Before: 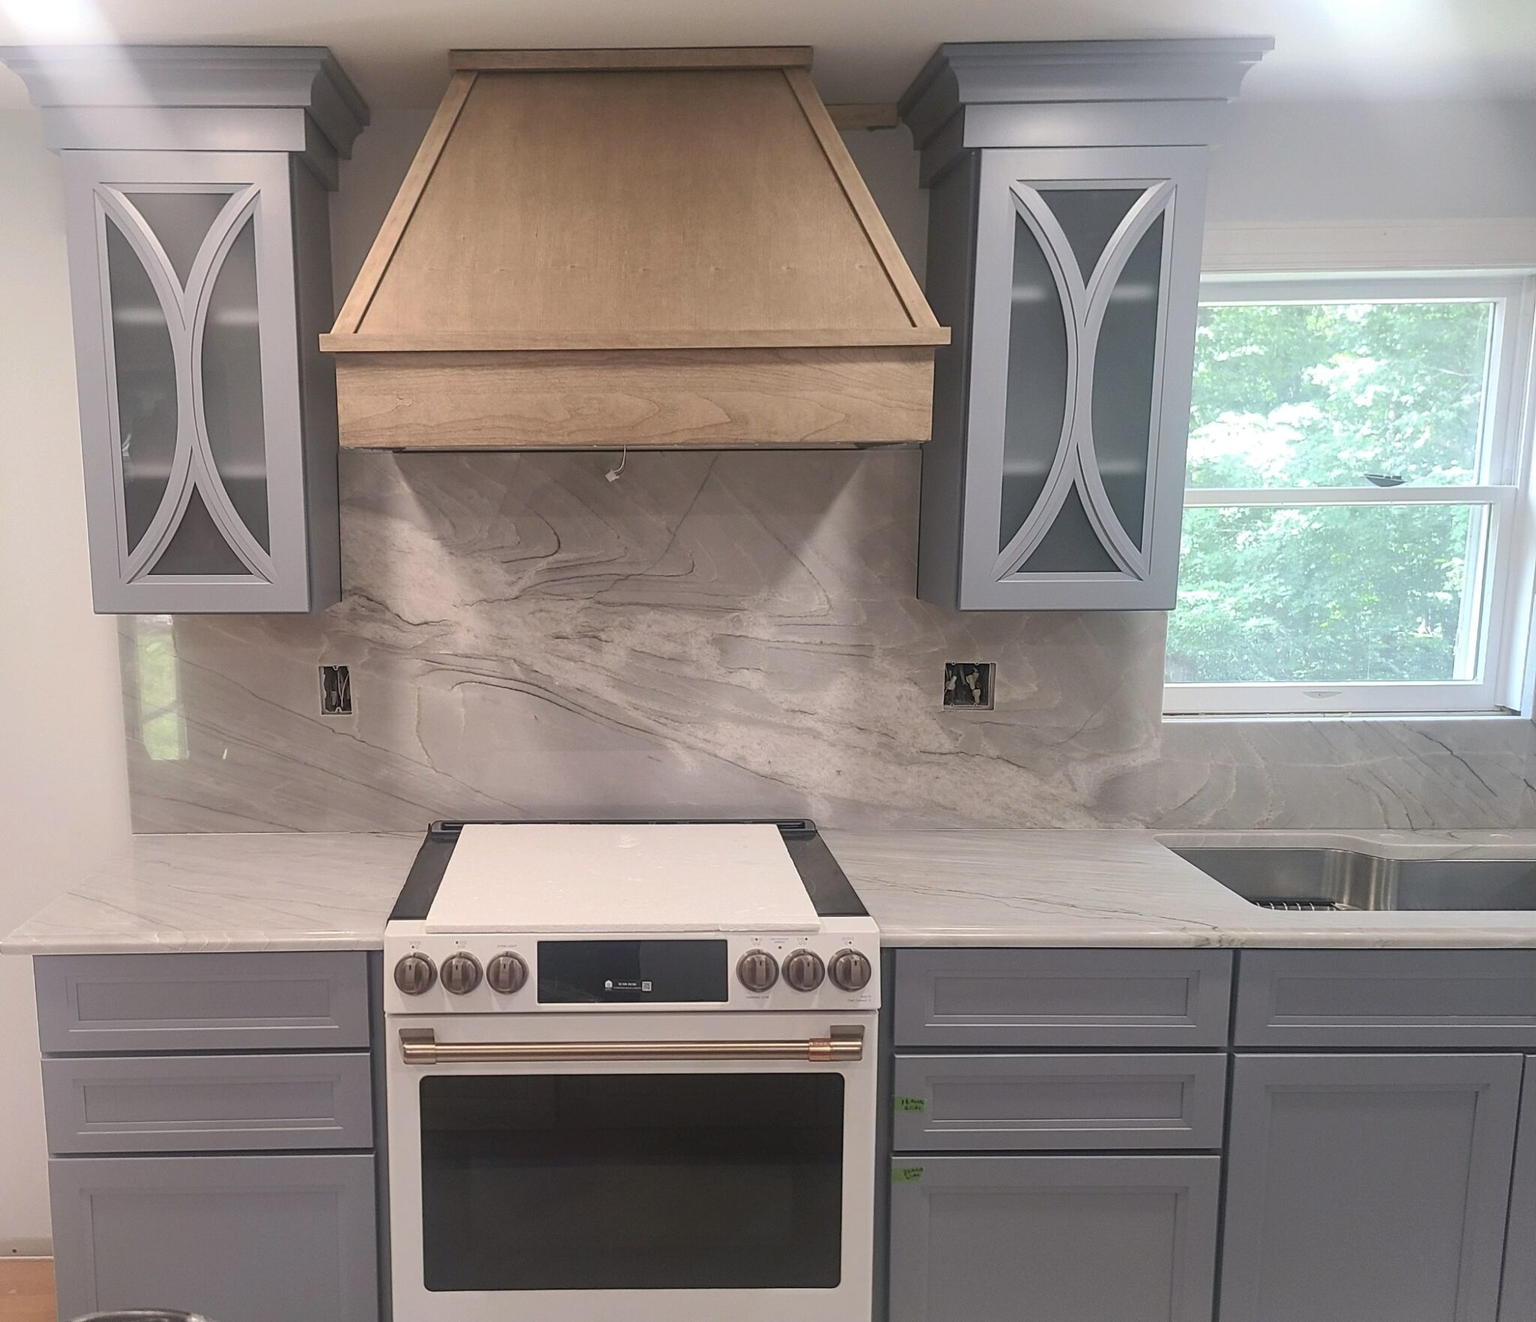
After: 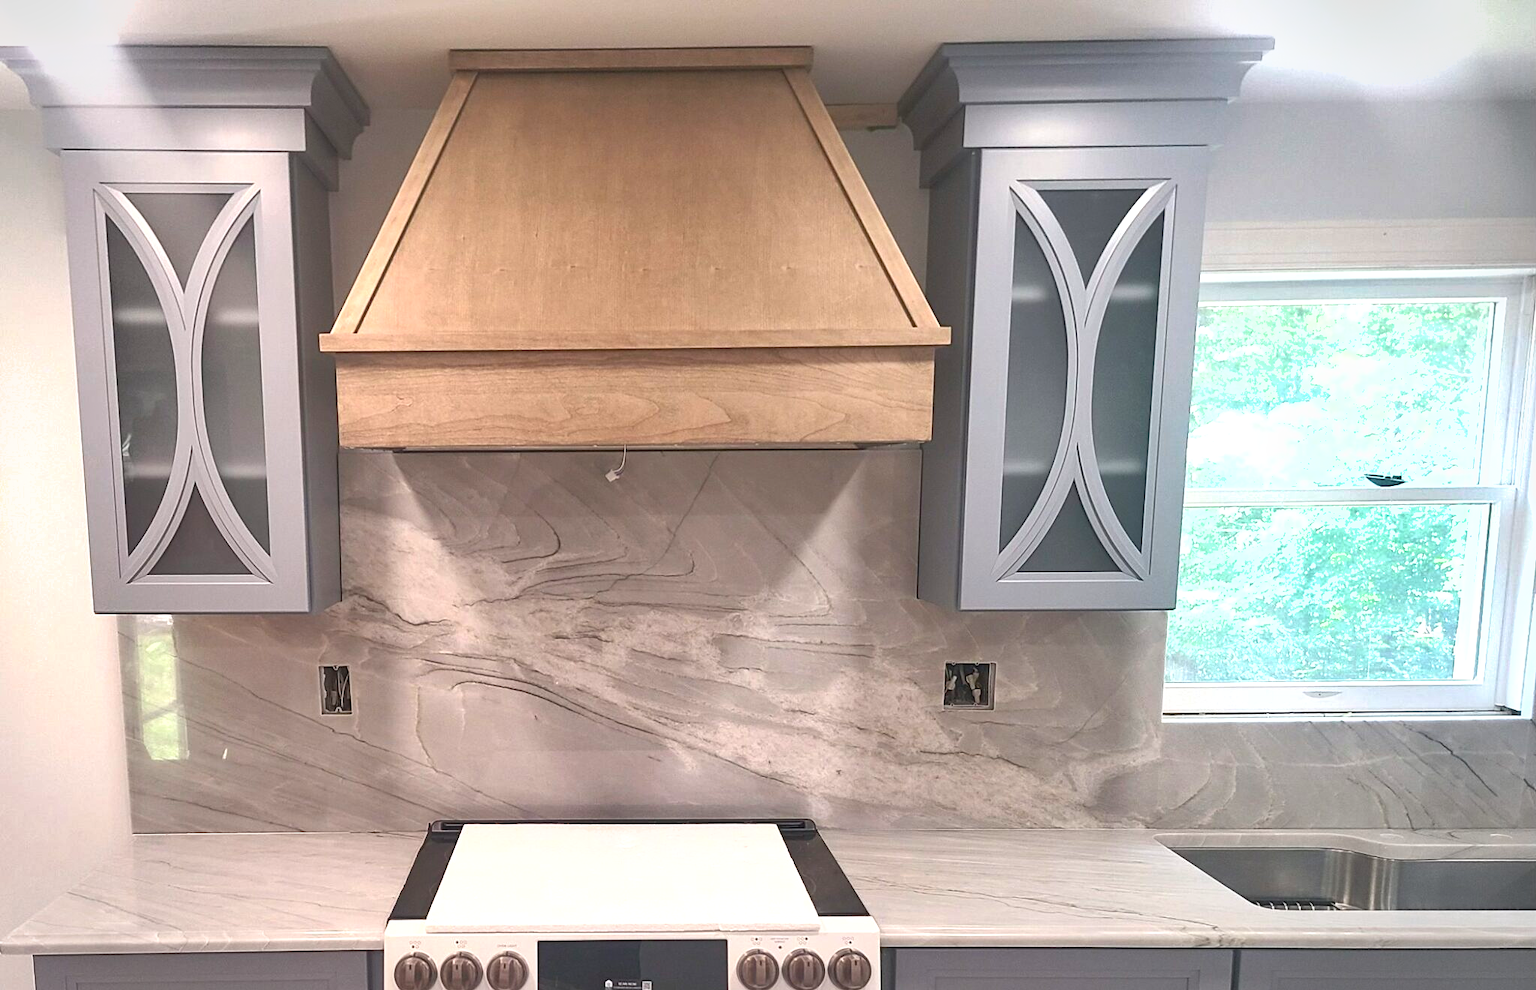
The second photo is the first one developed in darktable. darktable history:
crop: bottom 24.988%
exposure: exposure 0.669 EV, compensate highlight preservation false
vignetting: fall-off start 91%, fall-off radius 39.39%, brightness -0.182, saturation -0.3, width/height ratio 1.219, shape 1.3, dithering 8-bit output, unbound false
shadows and highlights: soften with gaussian
